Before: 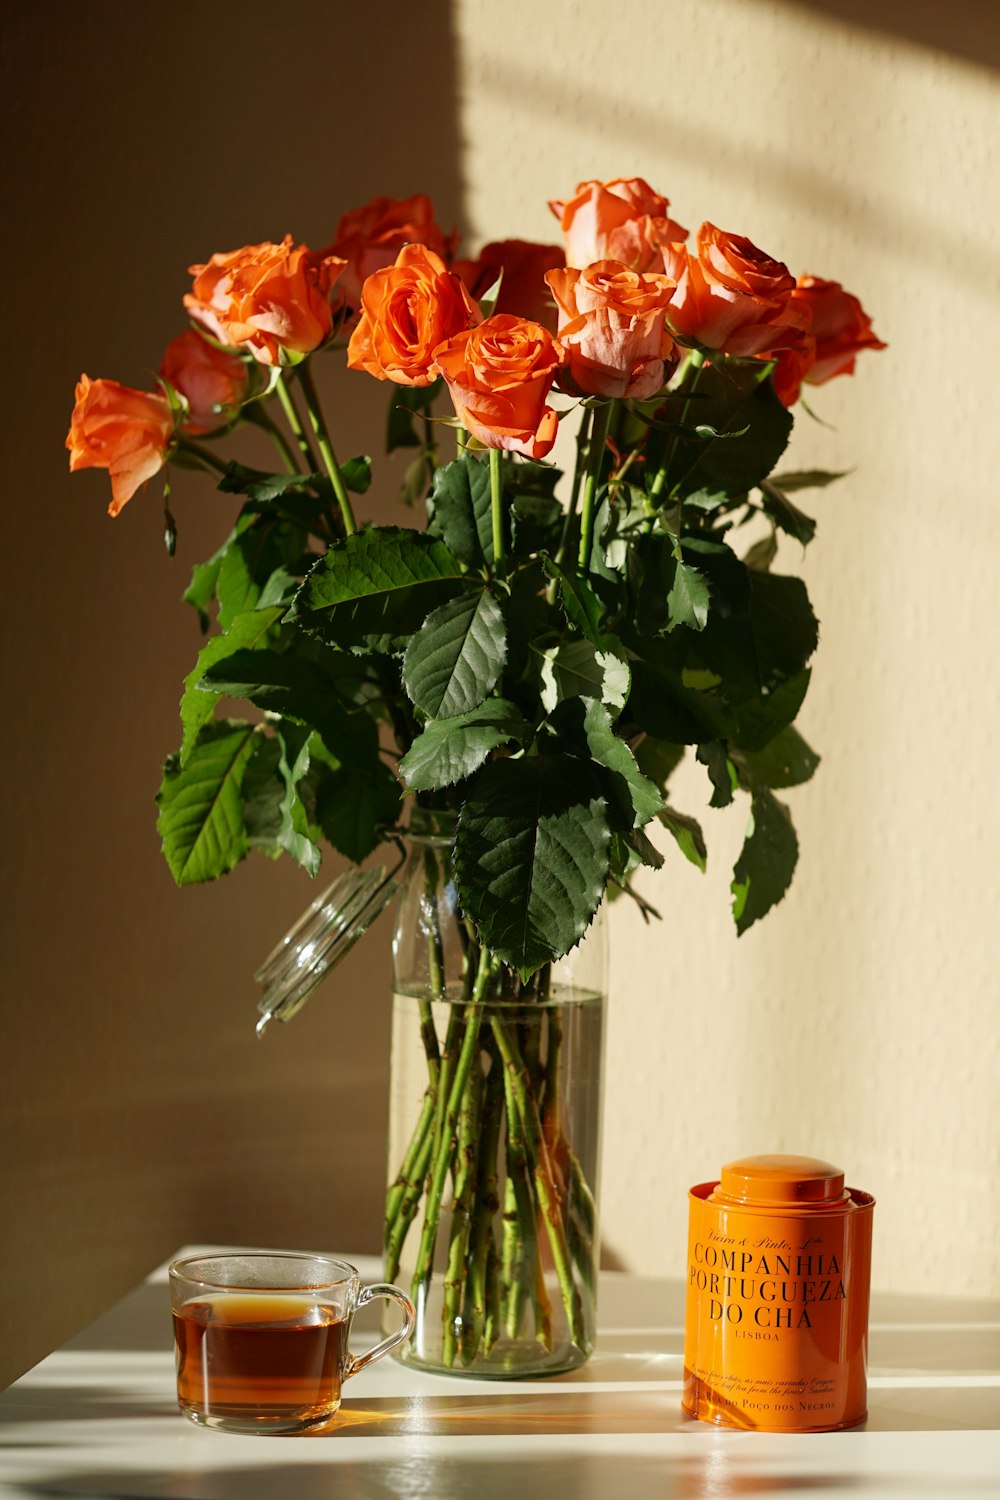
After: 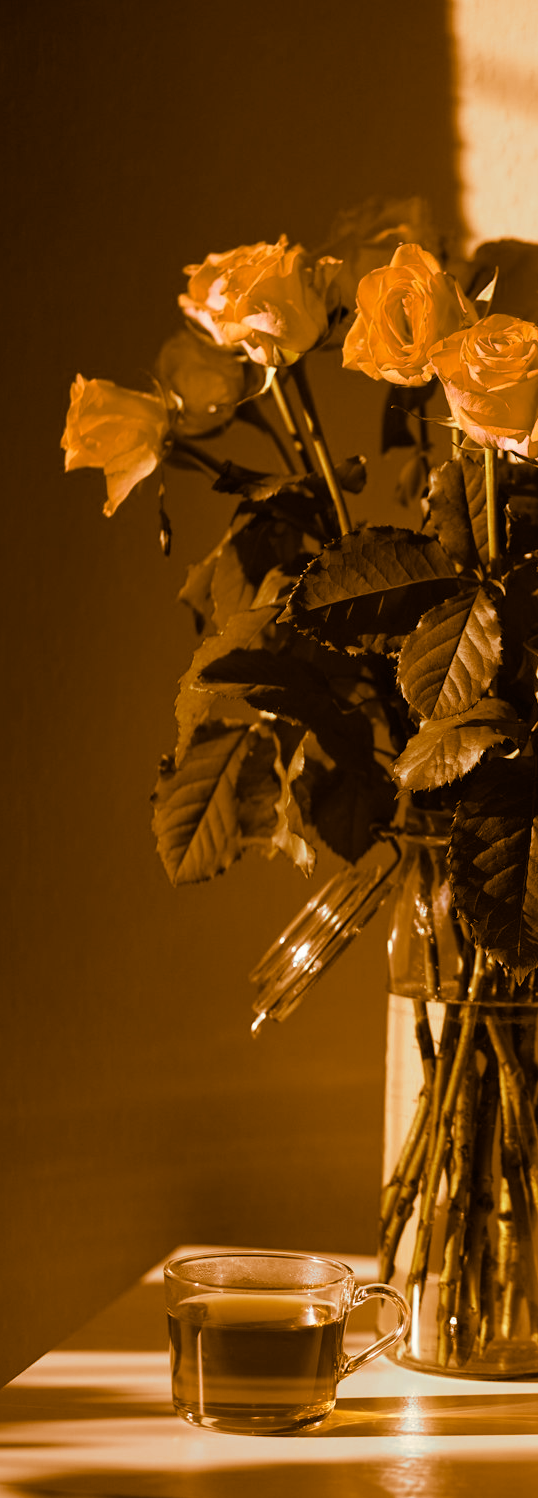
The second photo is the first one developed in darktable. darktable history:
split-toning: shadows › hue 26°, shadows › saturation 0.92, highlights › hue 40°, highlights › saturation 0.92, balance -63, compress 0%
crop: left 0.587%, right 45.588%, bottom 0.086%
